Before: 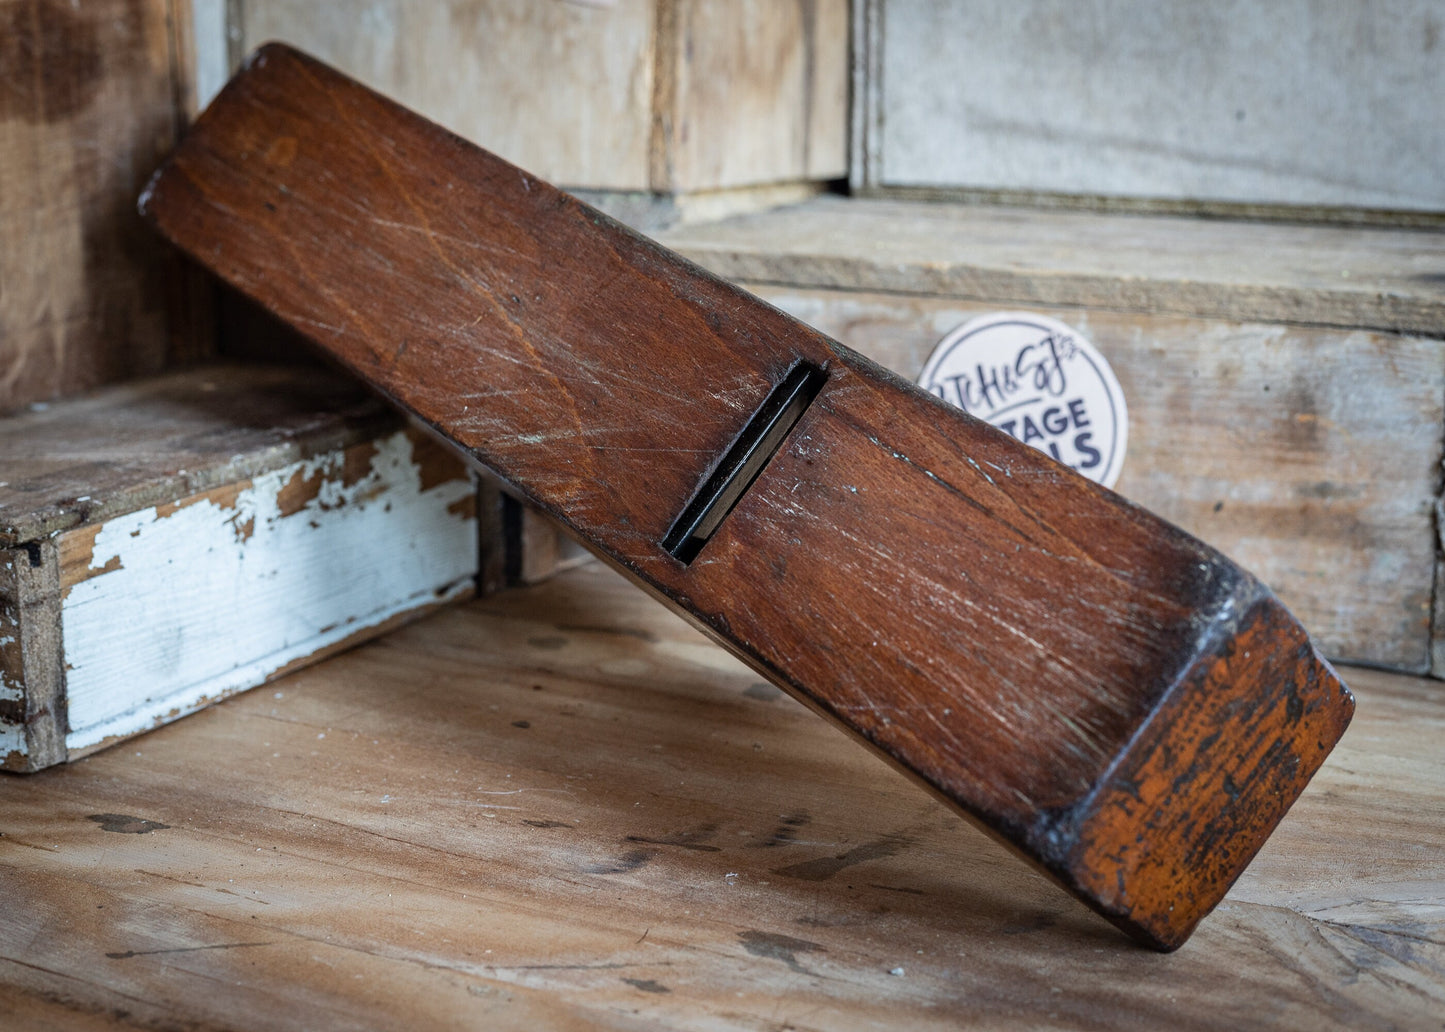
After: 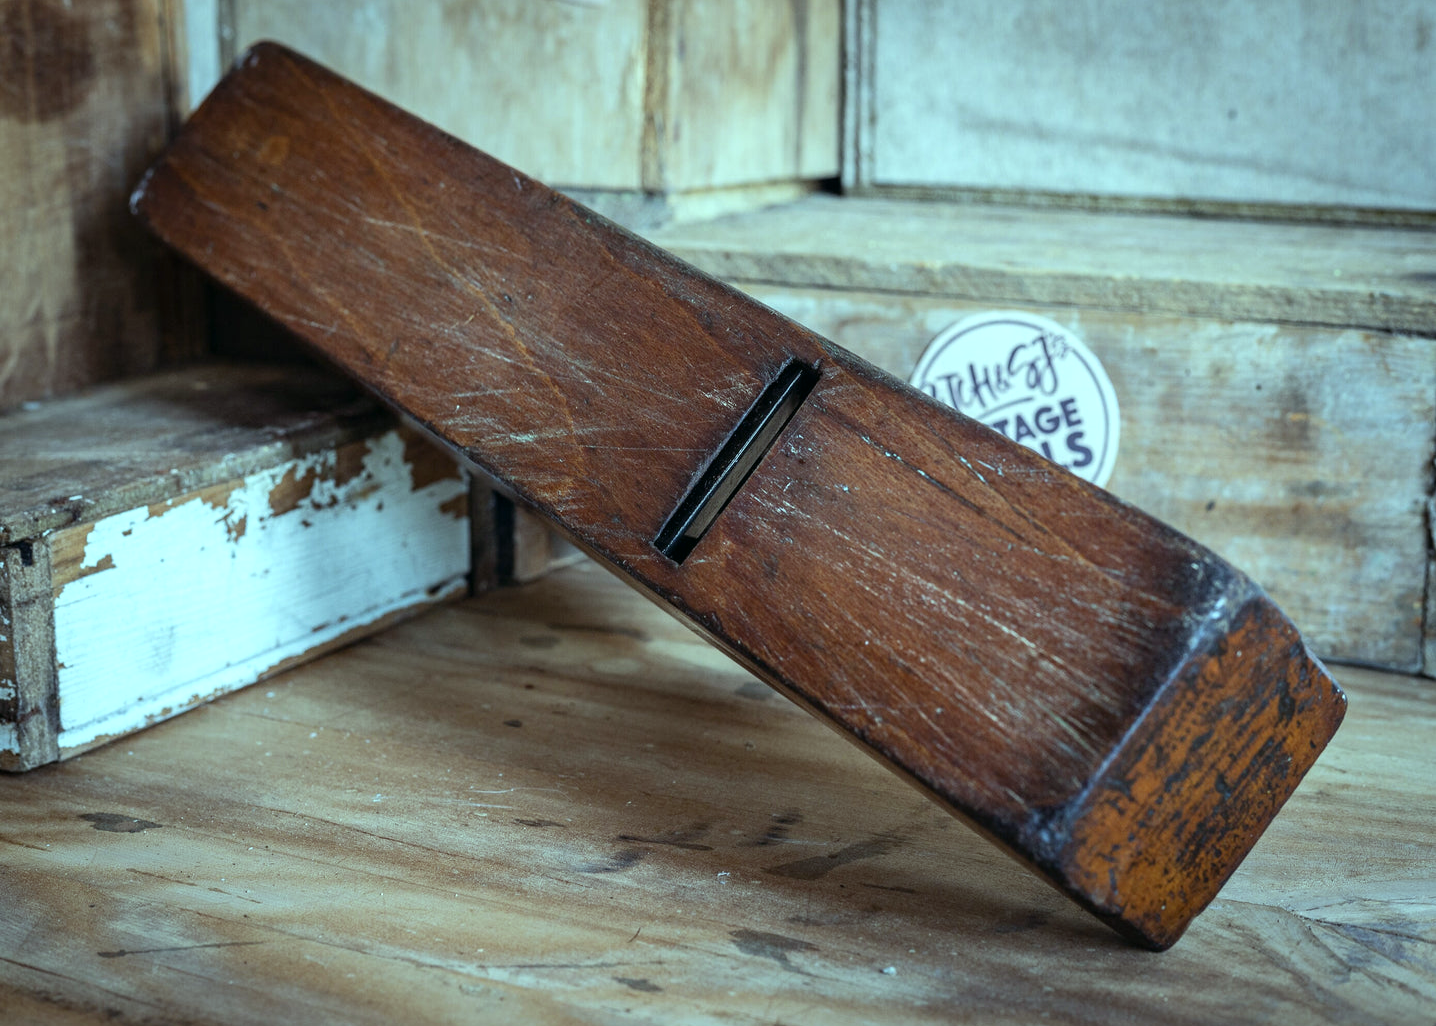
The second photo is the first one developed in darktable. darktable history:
crop and rotate: left 0.614%, top 0.179%, bottom 0.309%
color balance: mode lift, gamma, gain (sRGB), lift [0.997, 0.979, 1.021, 1.011], gamma [1, 1.084, 0.916, 0.998], gain [1, 0.87, 1.13, 1.101], contrast 4.55%, contrast fulcrum 38.24%, output saturation 104.09%
